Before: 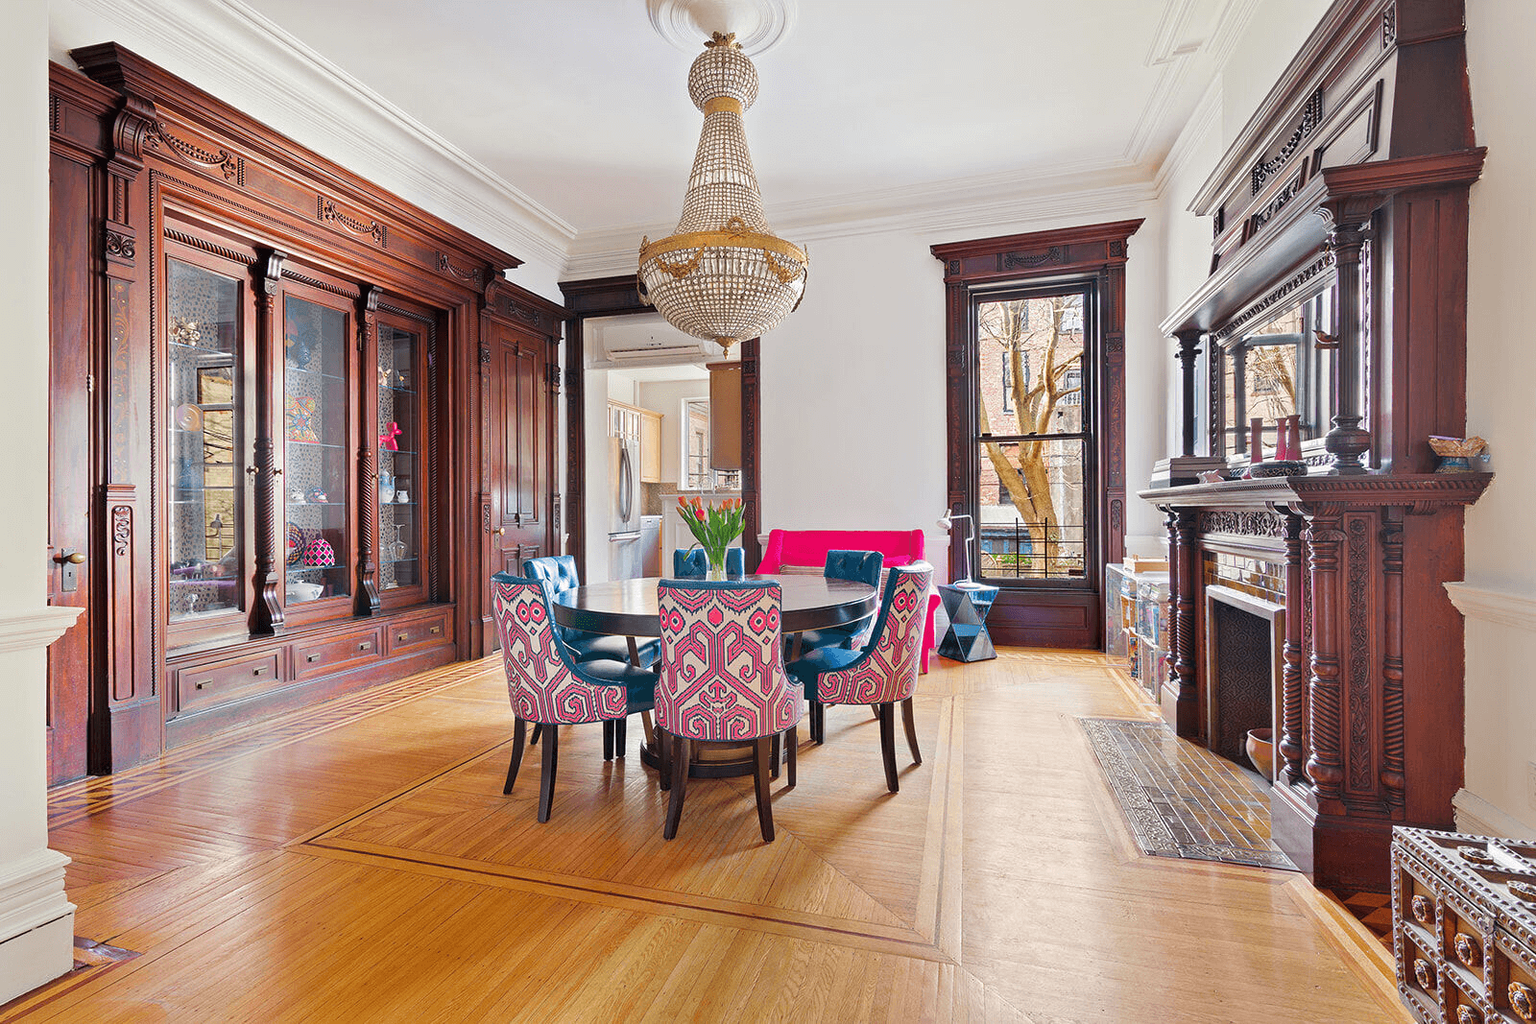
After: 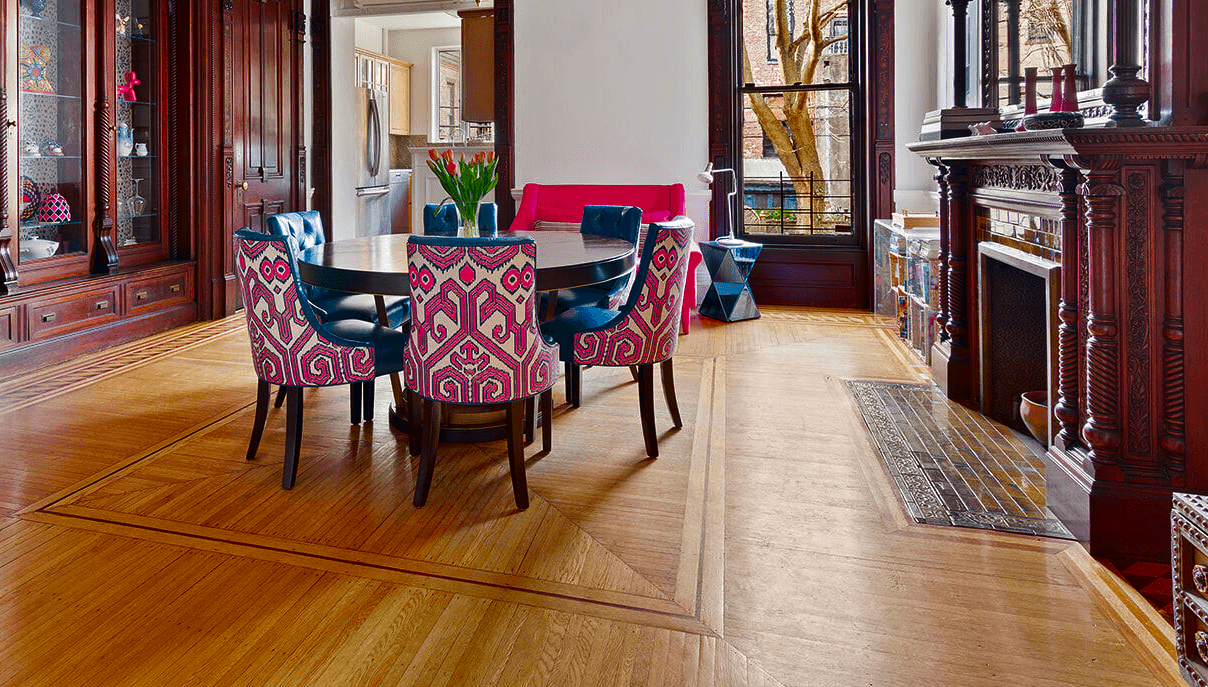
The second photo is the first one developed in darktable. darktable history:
crop and rotate: left 17.432%, top 34.554%, right 7.035%, bottom 1.025%
contrast brightness saturation: contrast 0.095, brightness -0.28, saturation 0.136
shadows and highlights: shadows 37.47, highlights -27.13, soften with gaussian
